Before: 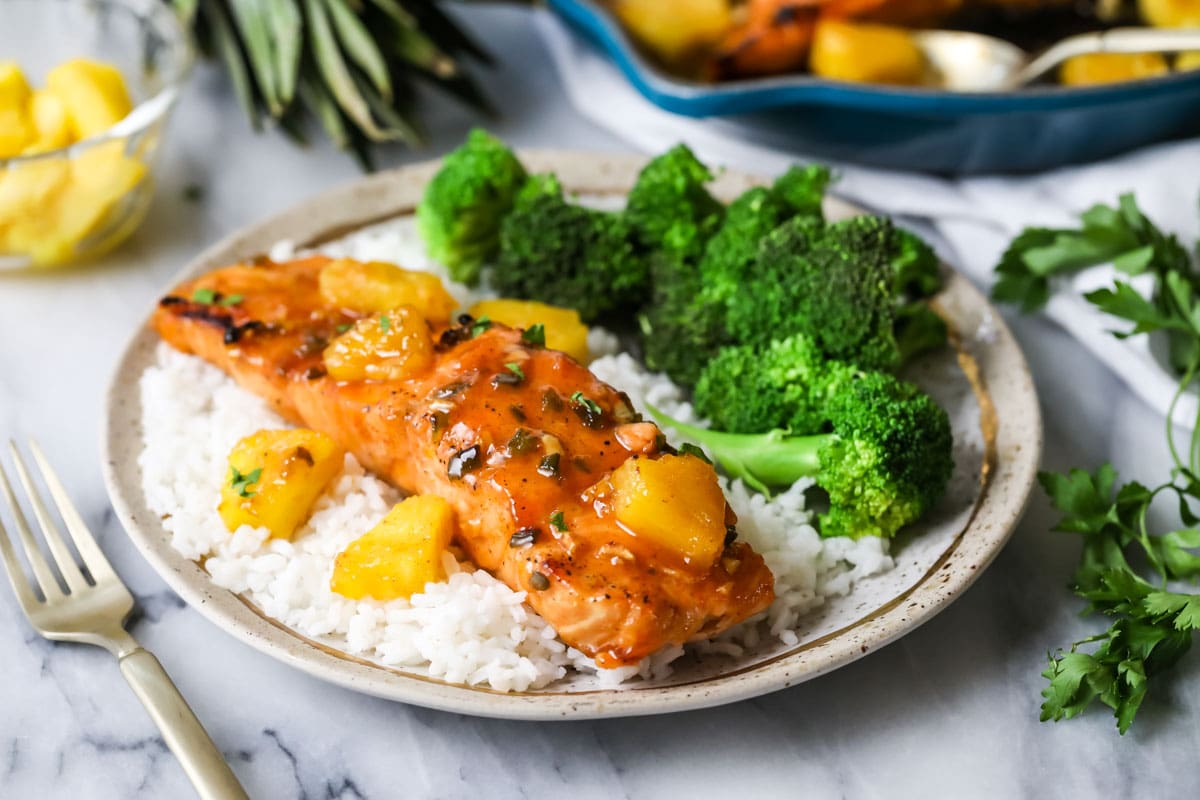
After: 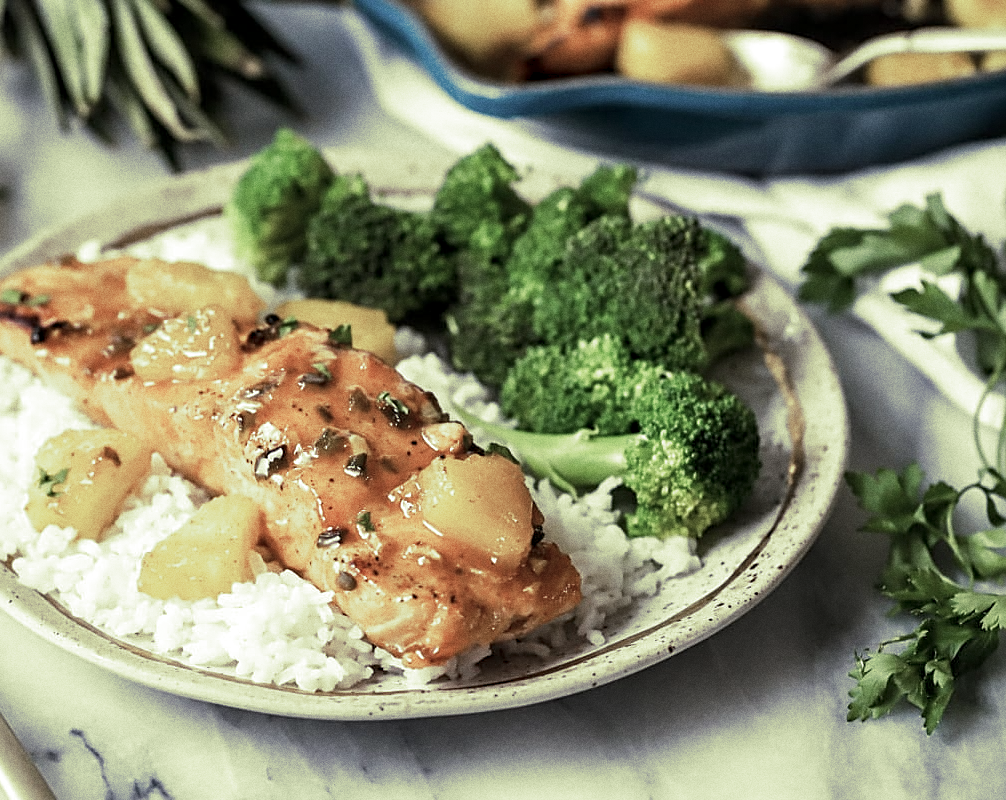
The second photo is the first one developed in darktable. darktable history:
levels: mode automatic, black 0.023%, white 99.97%, levels [0.062, 0.494, 0.925]
white balance: red 1.009, blue 0.985
sharpen: on, module defaults
crop: left 16.145%
grain: coarseness 0.09 ISO
split-toning: shadows › hue 290.82°, shadows › saturation 0.34, highlights › saturation 0.38, balance 0, compress 50%
color zones: curves: ch0 [(0, 0.559) (0.153, 0.551) (0.229, 0.5) (0.429, 0.5) (0.571, 0.5) (0.714, 0.5) (0.857, 0.5) (1, 0.559)]; ch1 [(0, 0.417) (0.112, 0.336) (0.213, 0.26) (0.429, 0.34) (0.571, 0.35) (0.683, 0.331) (0.857, 0.344) (1, 0.417)]
contrast equalizer: octaves 7, y [[0.6 ×6], [0.55 ×6], [0 ×6], [0 ×6], [0 ×6]], mix 0.15
